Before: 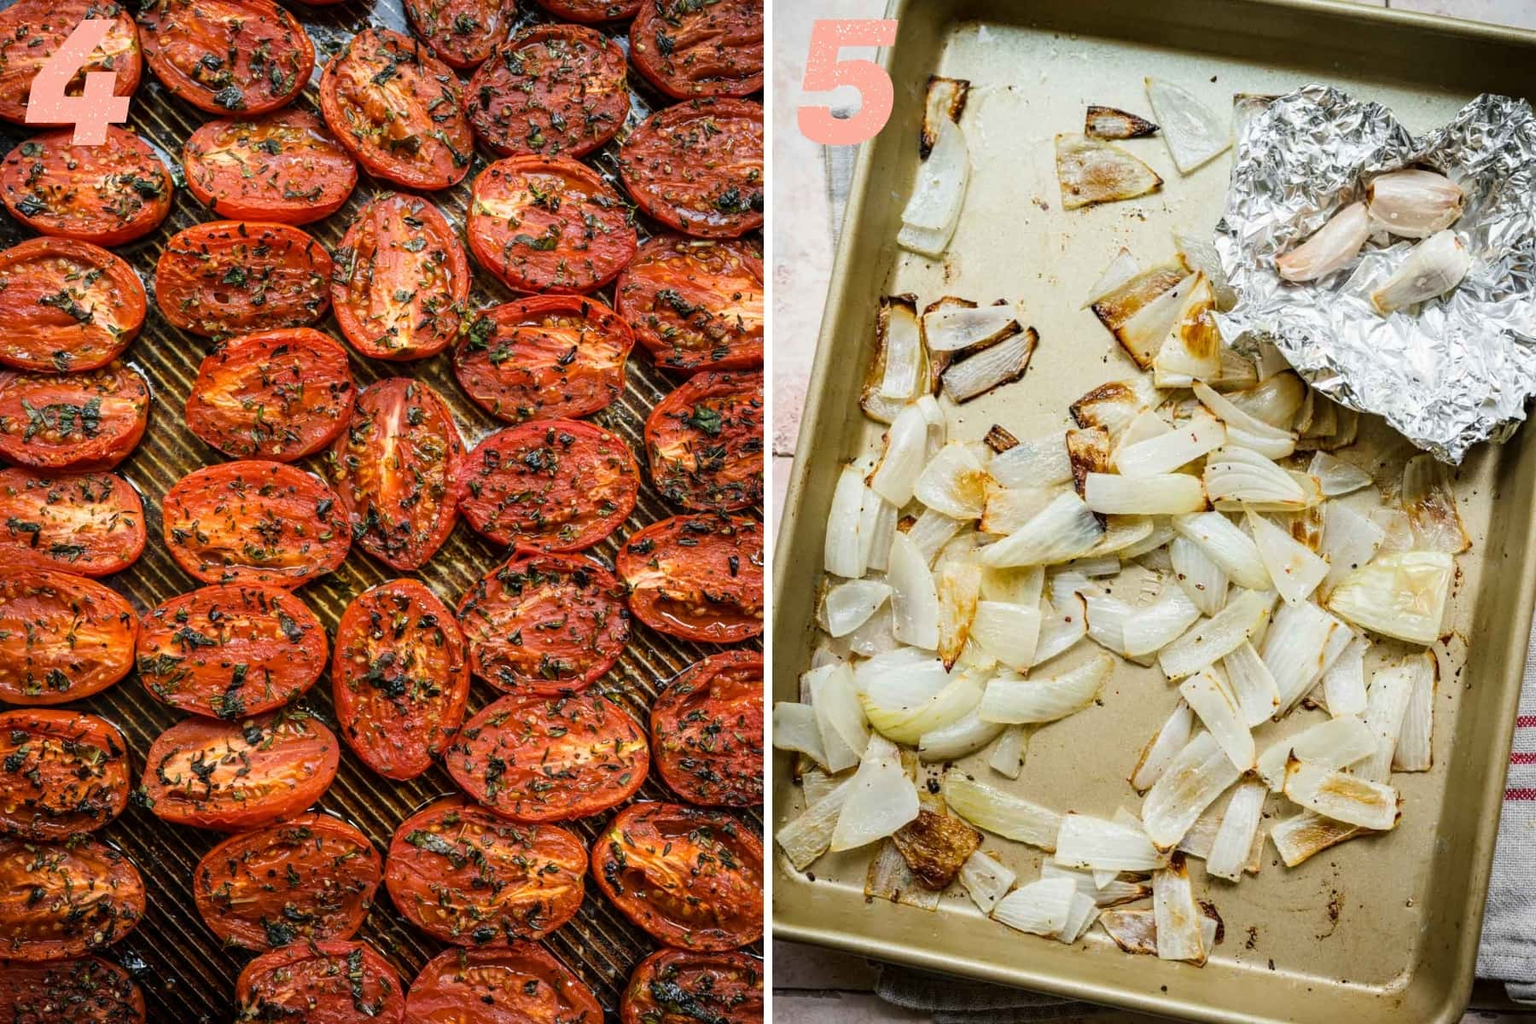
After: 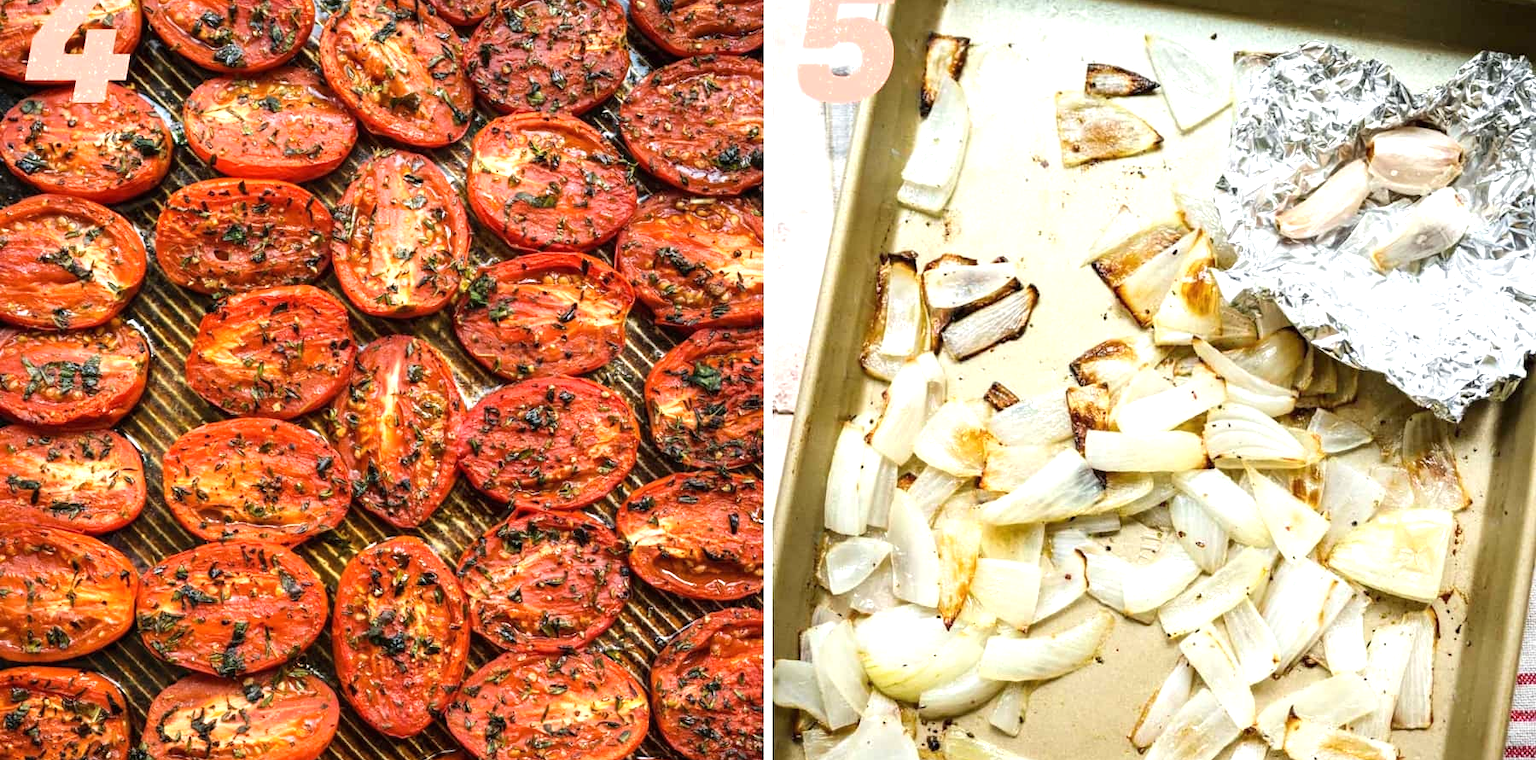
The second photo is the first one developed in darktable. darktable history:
exposure: black level correction 0, exposure 0.698 EV, compensate exposure bias true, compensate highlight preservation false
crop: top 4.225%, bottom 21.434%
